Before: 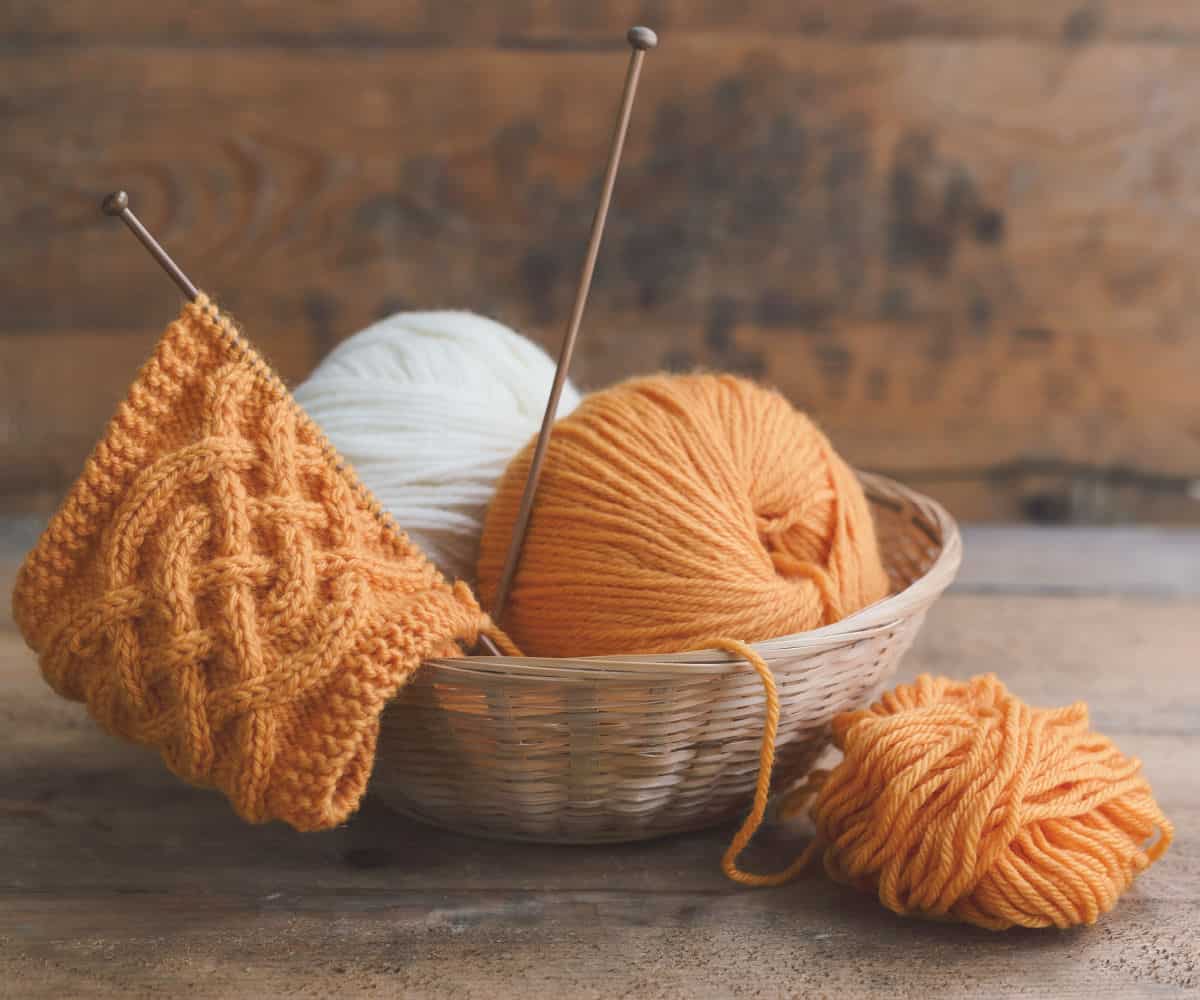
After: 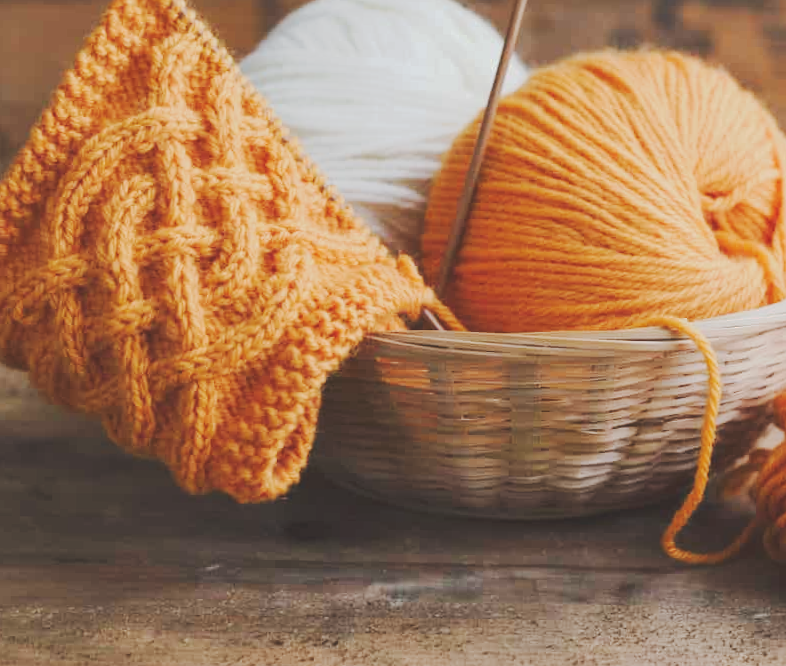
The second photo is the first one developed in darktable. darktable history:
crop and rotate: angle -0.847°, left 3.807%, top 32.179%, right 29.533%
tone curve: curves: ch0 [(0, 0) (0.003, 0.145) (0.011, 0.148) (0.025, 0.15) (0.044, 0.159) (0.069, 0.16) (0.1, 0.164) (0.136, 0.182) (0.177, 0.213) (0.224, 0.247) (0.277, 0.298) (0.335, 0.37) (0.399, 0.456) (0.468, 0.552) (0.543, 0.641) (0.623, 0.713) (0.709, 0.768) (0.801, 0.825) (0.898, 0.868) (1, 1)], preserve colors none
